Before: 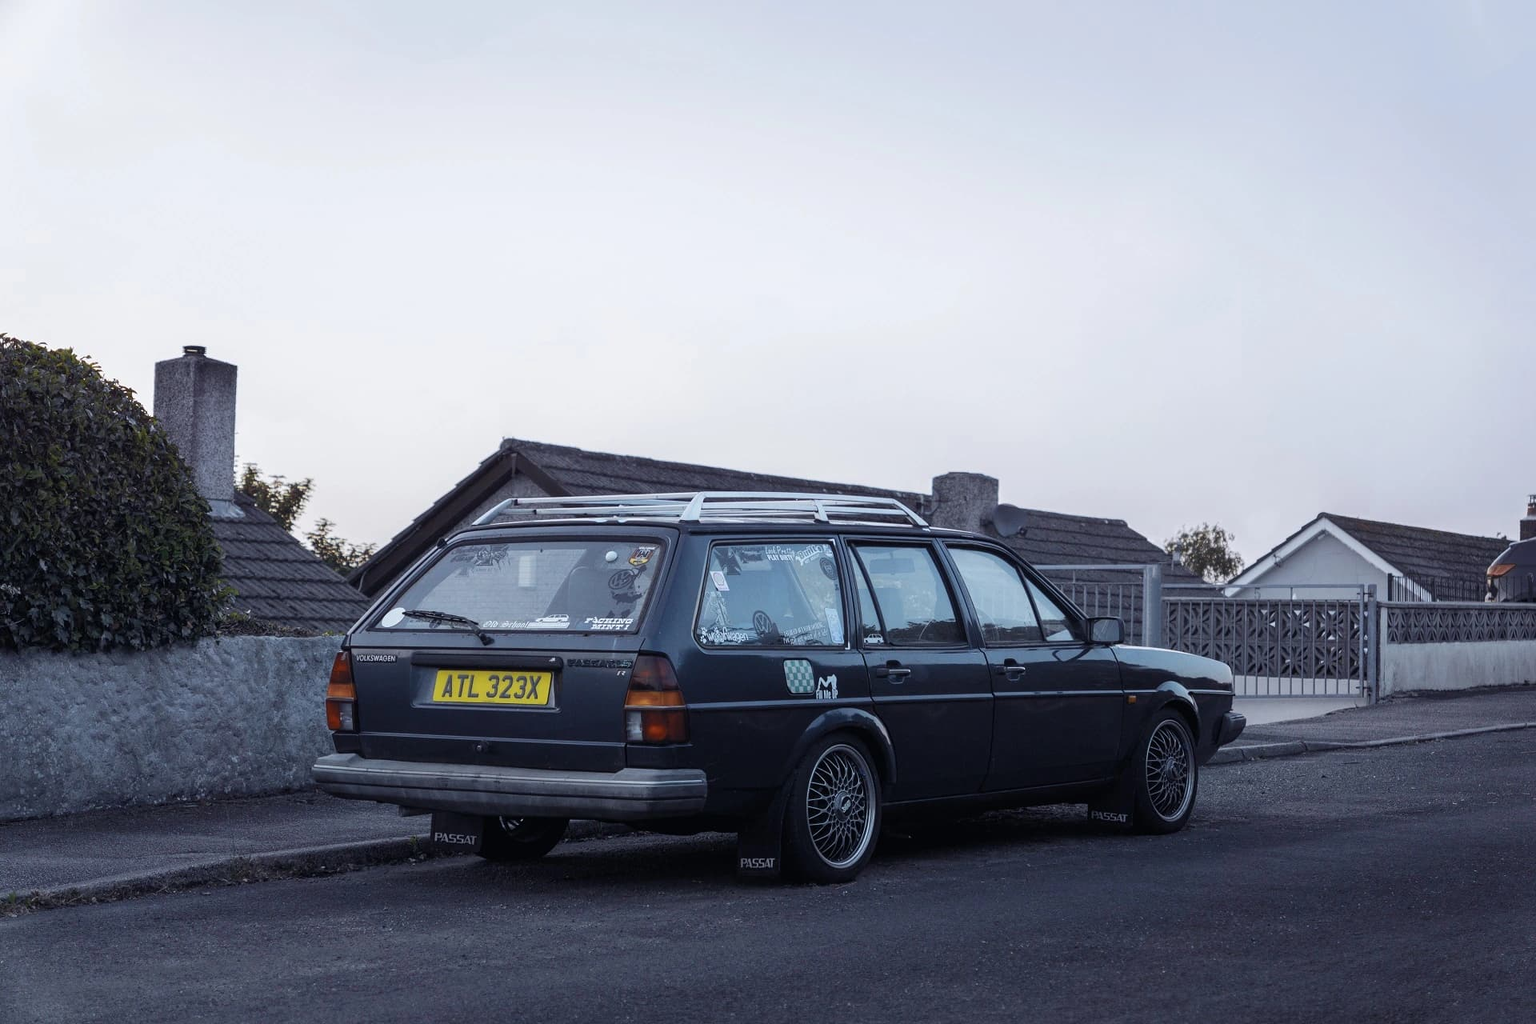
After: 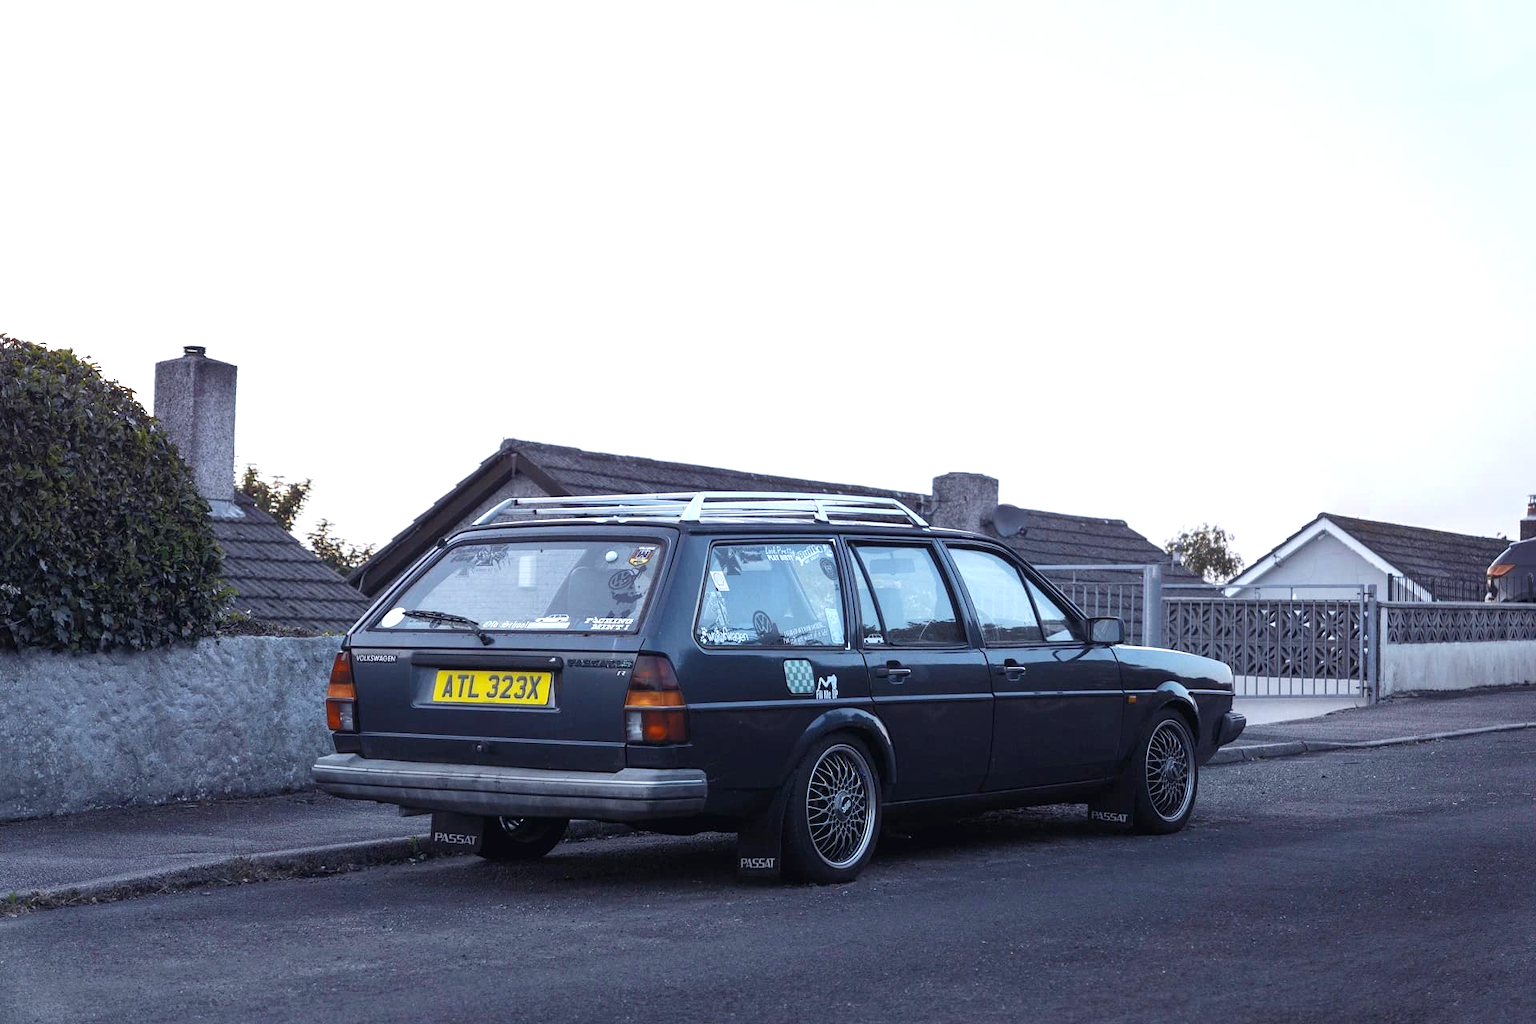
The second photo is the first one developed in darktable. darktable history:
color balance rgb: perceptual saturation grading › global saturation 10%, global vibrance 10%
exposure: black level correction 0, exposure 0.7 EV, compensate exposure bias true, compensate highlight preservation false
